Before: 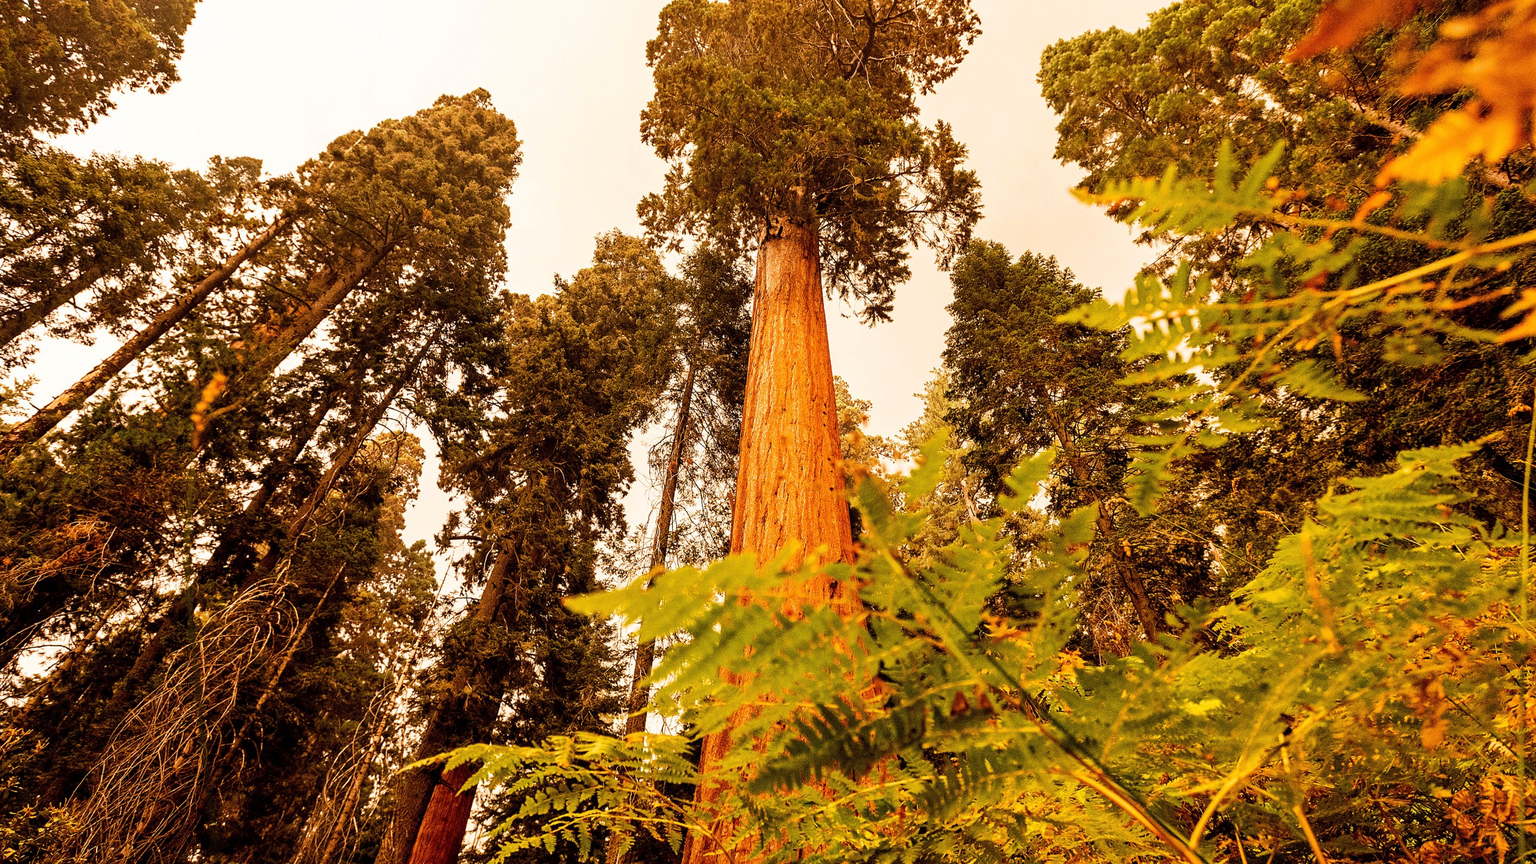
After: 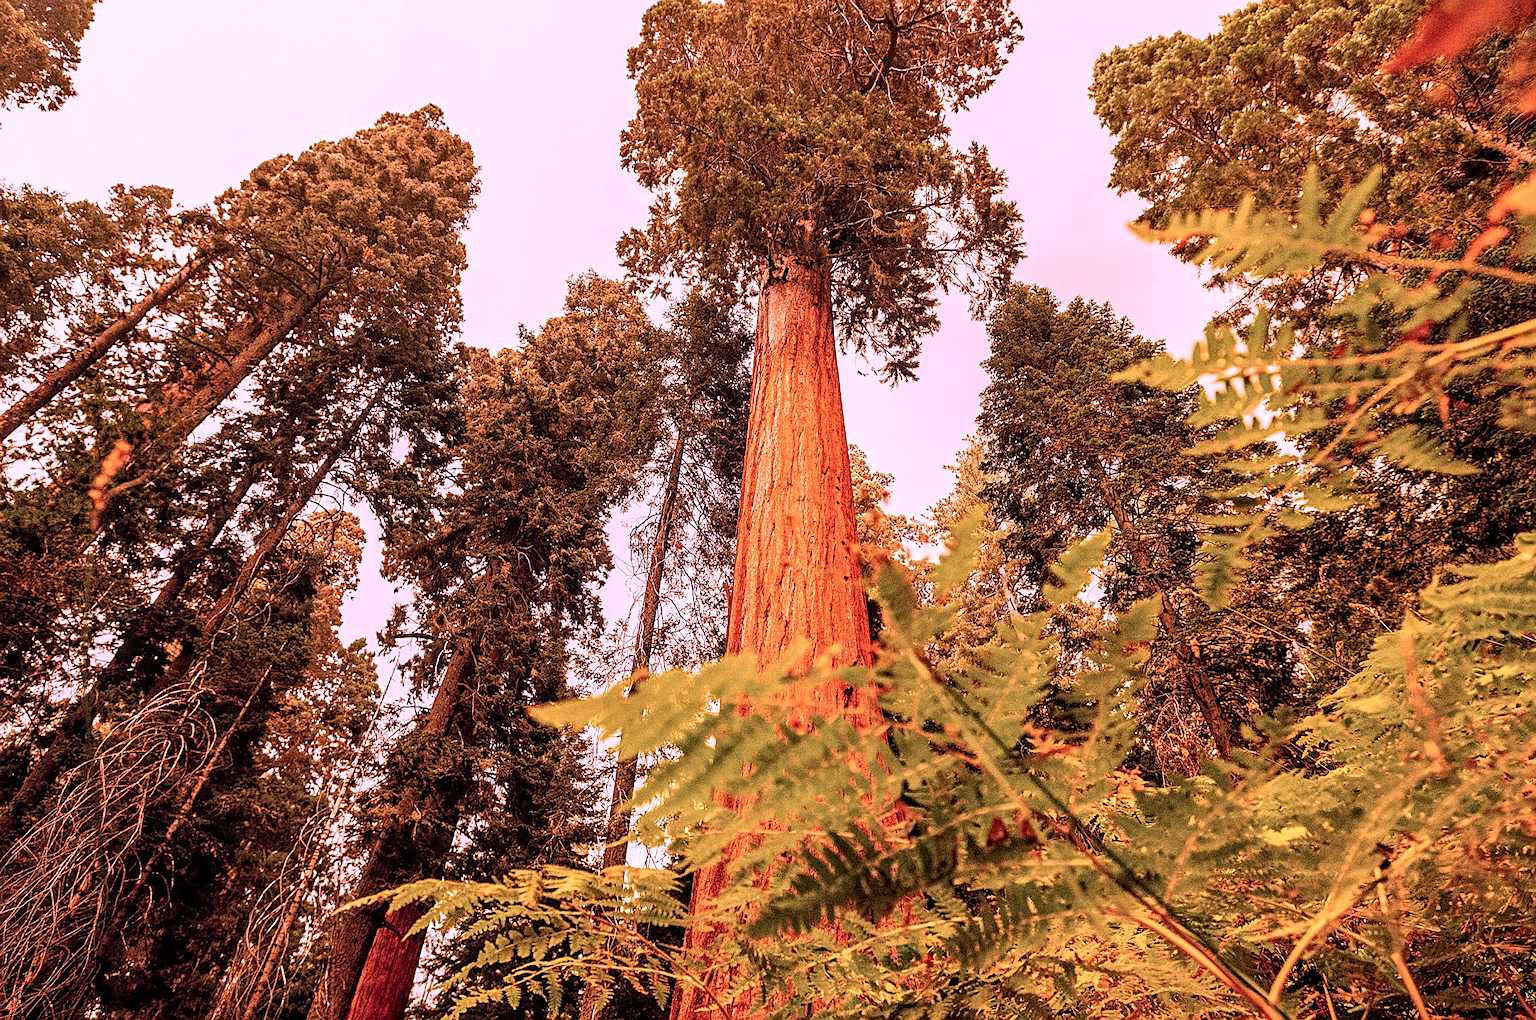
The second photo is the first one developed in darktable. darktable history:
color correction: highlights a* 15.16, highlights b* -25.67
crop: left 7.577%, right 7.808%
sharpen: on, module defaults
local contrast: on, module defaults
